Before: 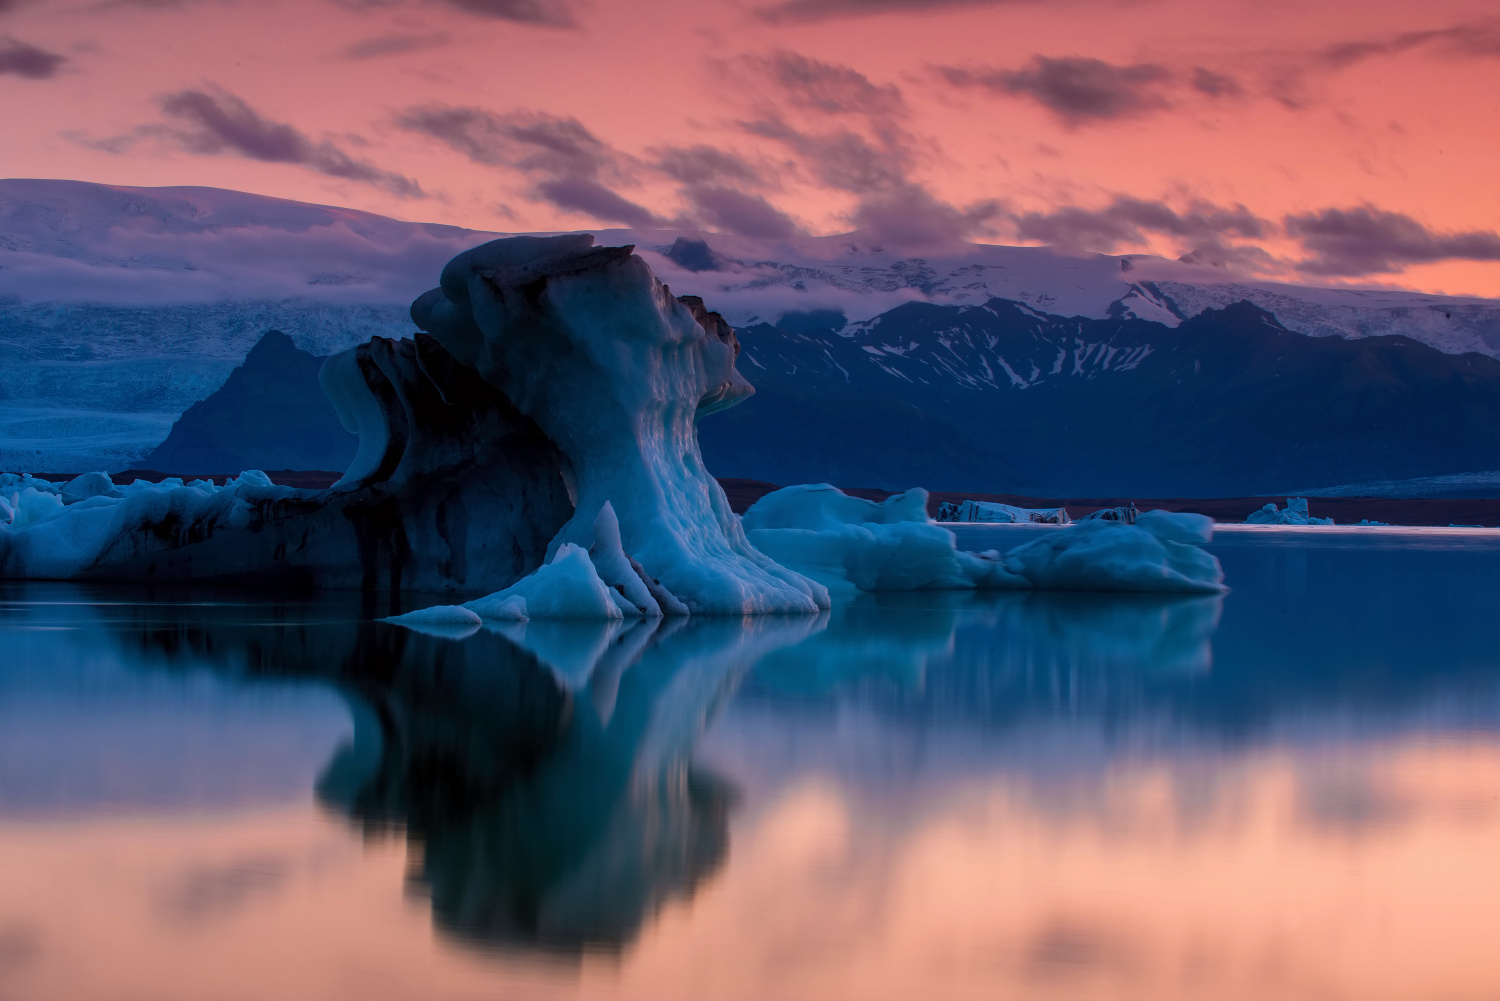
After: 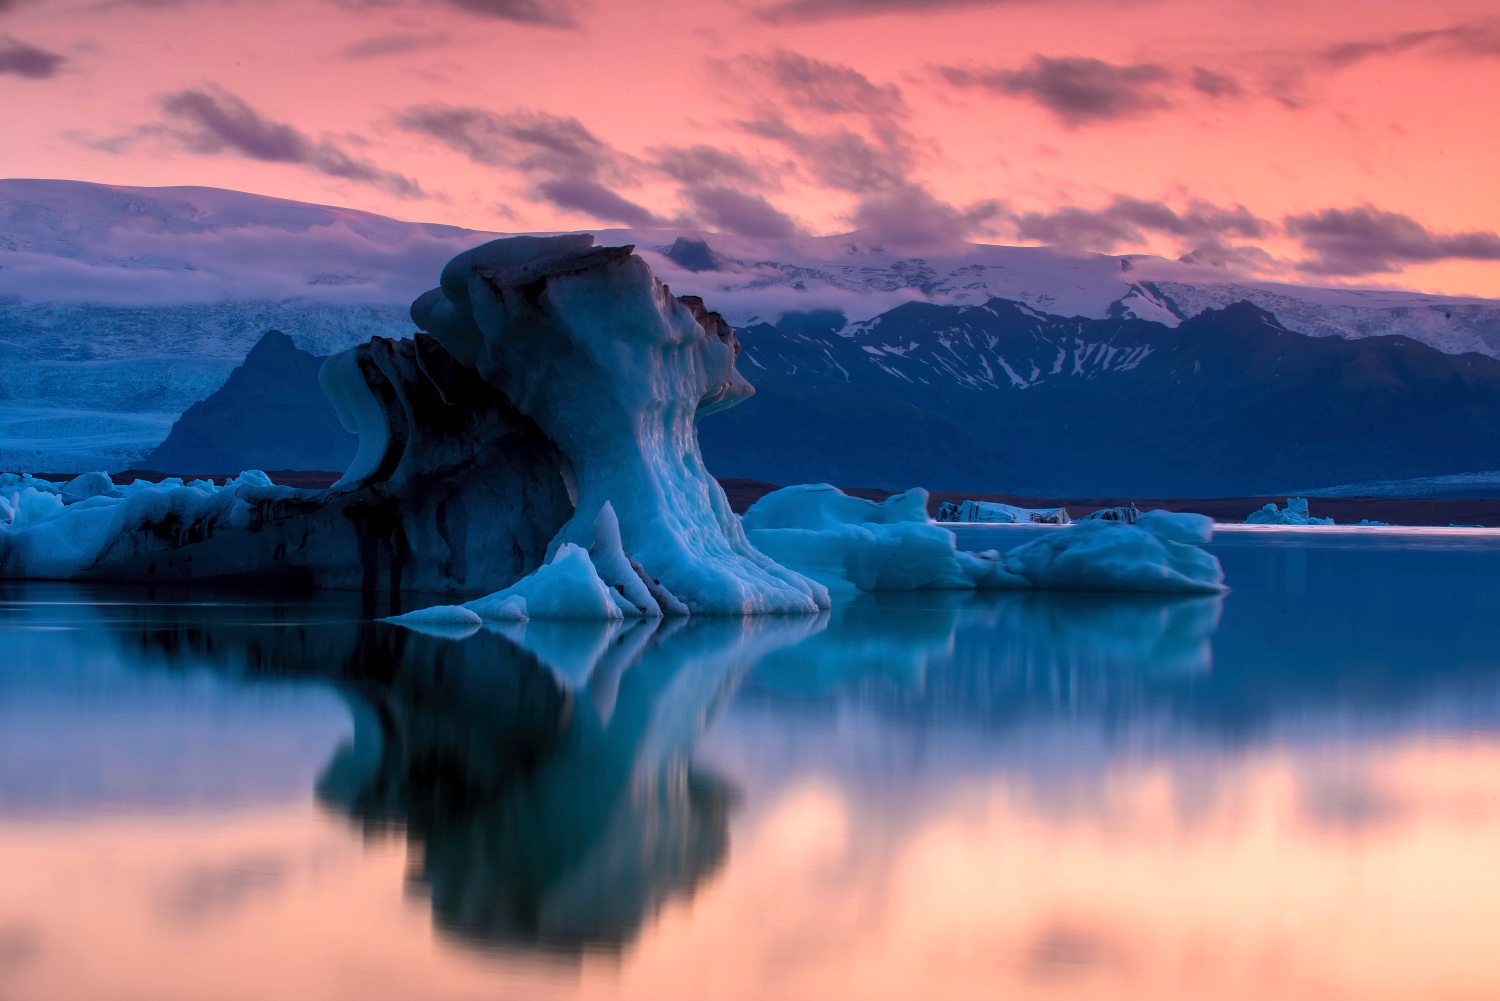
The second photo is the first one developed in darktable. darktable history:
exposure: exposure 0.56 EV, compensate exposure bias true, compensate highlight preservation false
